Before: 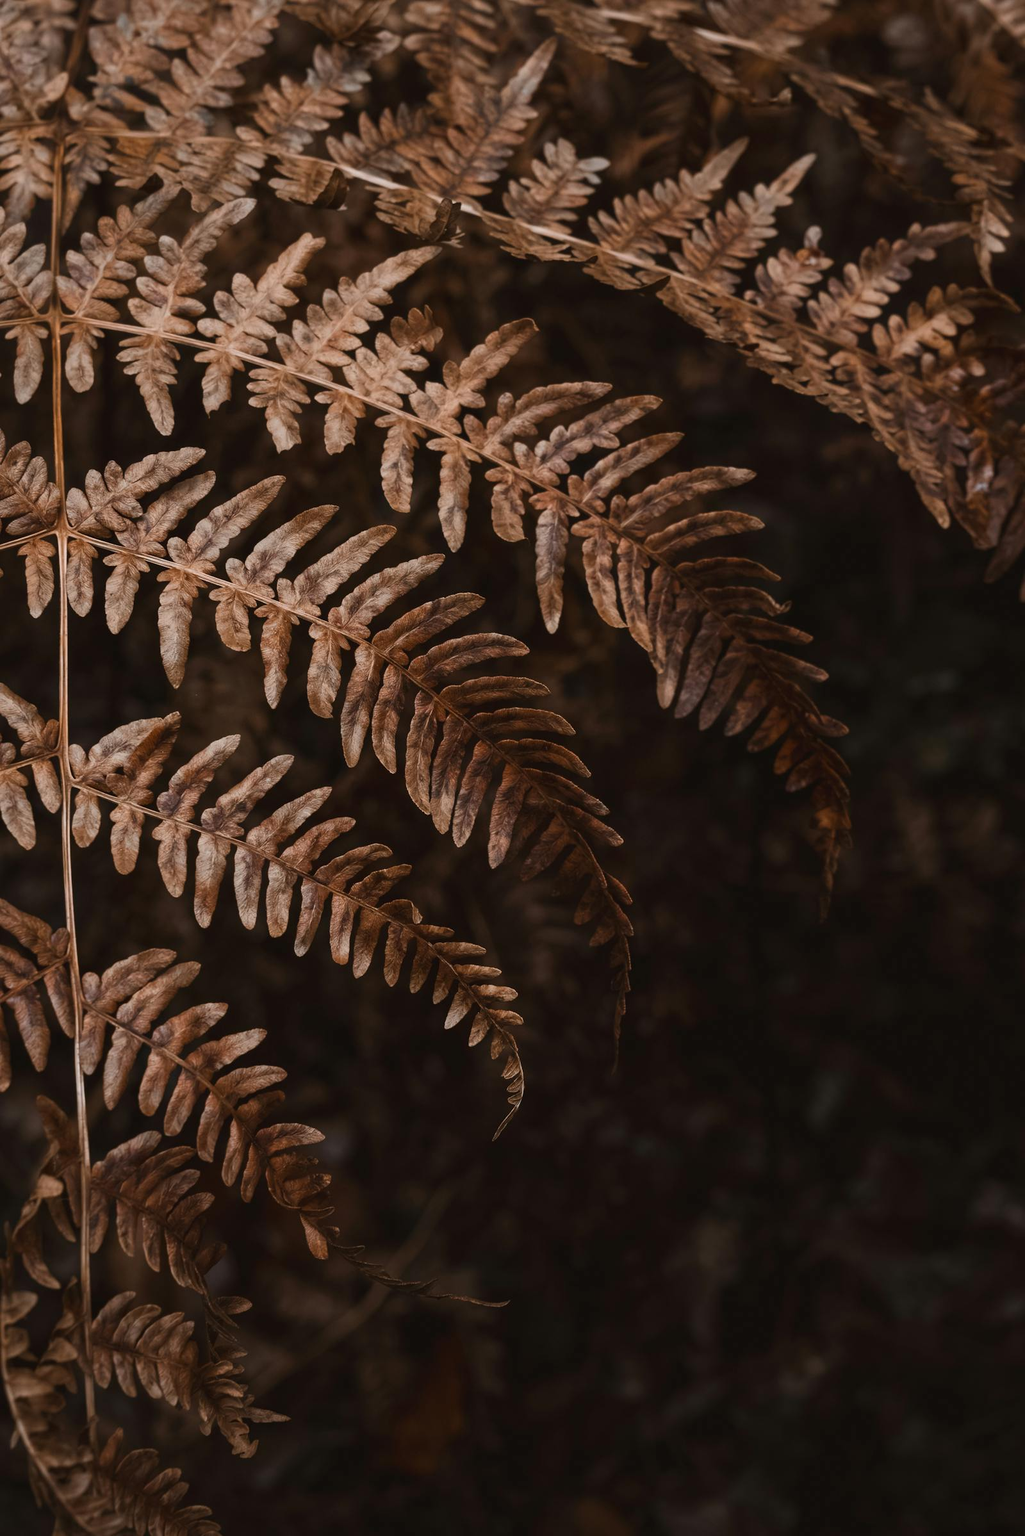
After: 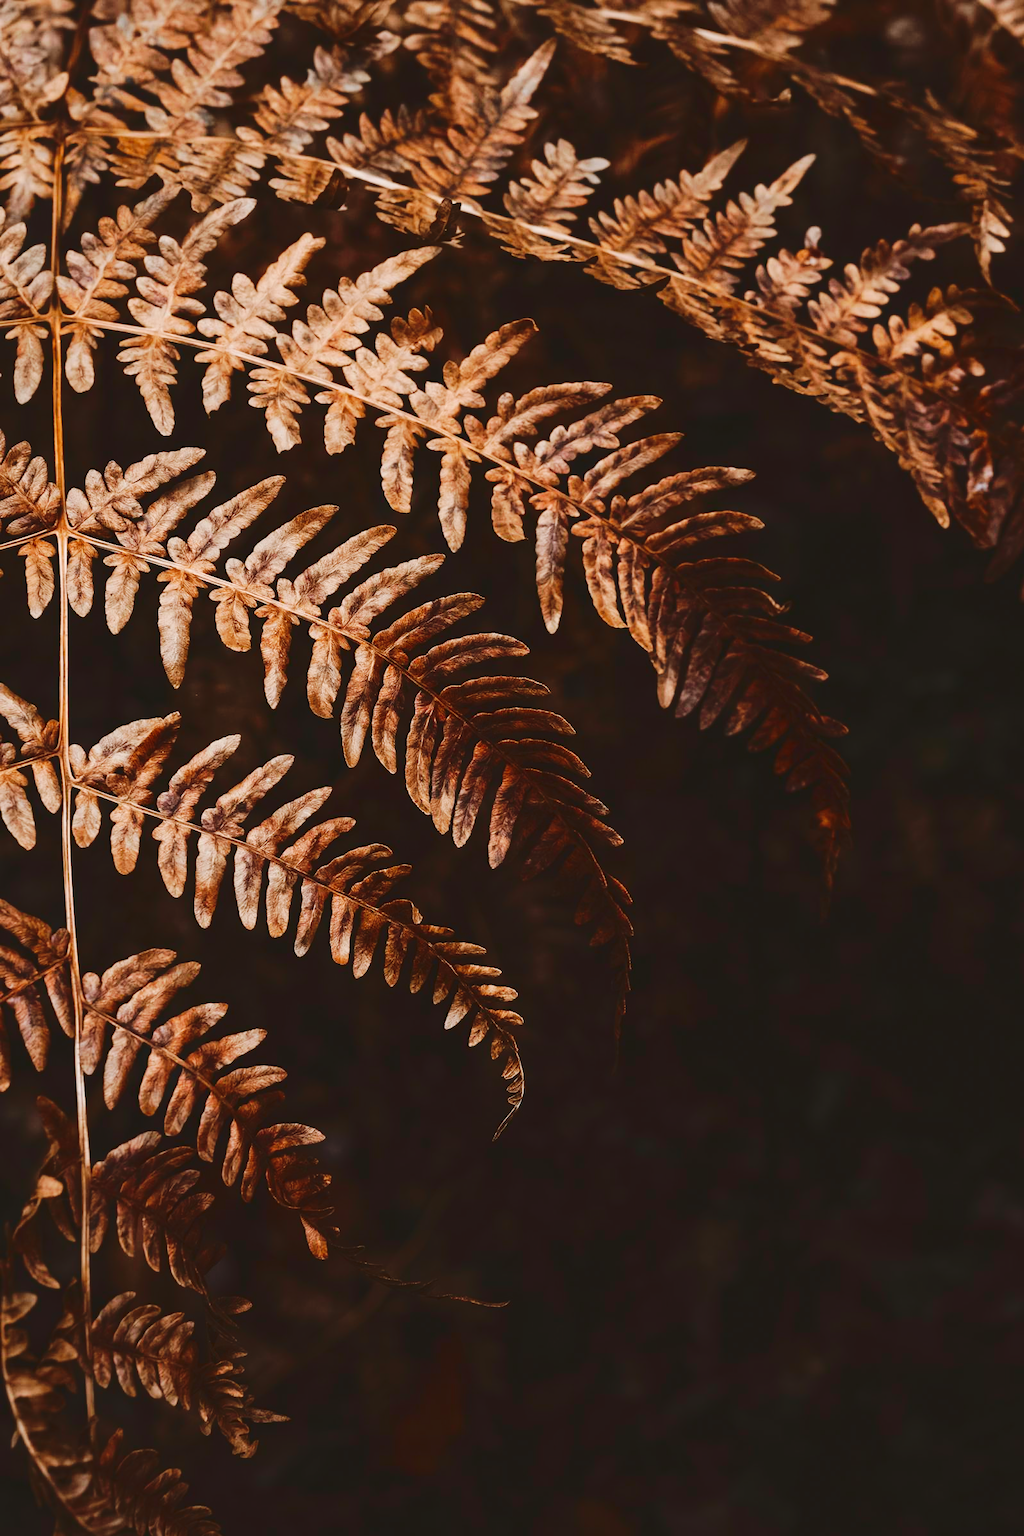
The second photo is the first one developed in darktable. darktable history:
tone curve: curves: ch0 [(0, 0) (0.003, 0.068) (0.011, 0.079) (0.025, 0.092) (0.044, 0.107) (0.069, 0.121) (0.1, 0.134) (0.136, 0.16) (0.177, 0.198) (0.224, 0.242) (0.277, 0.312) (0.335, 0.384) (0.399, 0.461) (0.468, 0.539) (0.543, 0.622) (0.623, 0.691) (0.709, 0.763) (0.801, 0.833) (0.898, 0.909) (1, 1)], color space Lab, linked channels, preserve colors none
base curve: curves: ch0 [(0, 0) (0.036, 0.025) (0.121, 0.166) (0.206, 0.329) (0.605, 0.79) (1, 1)], preserve colors none
